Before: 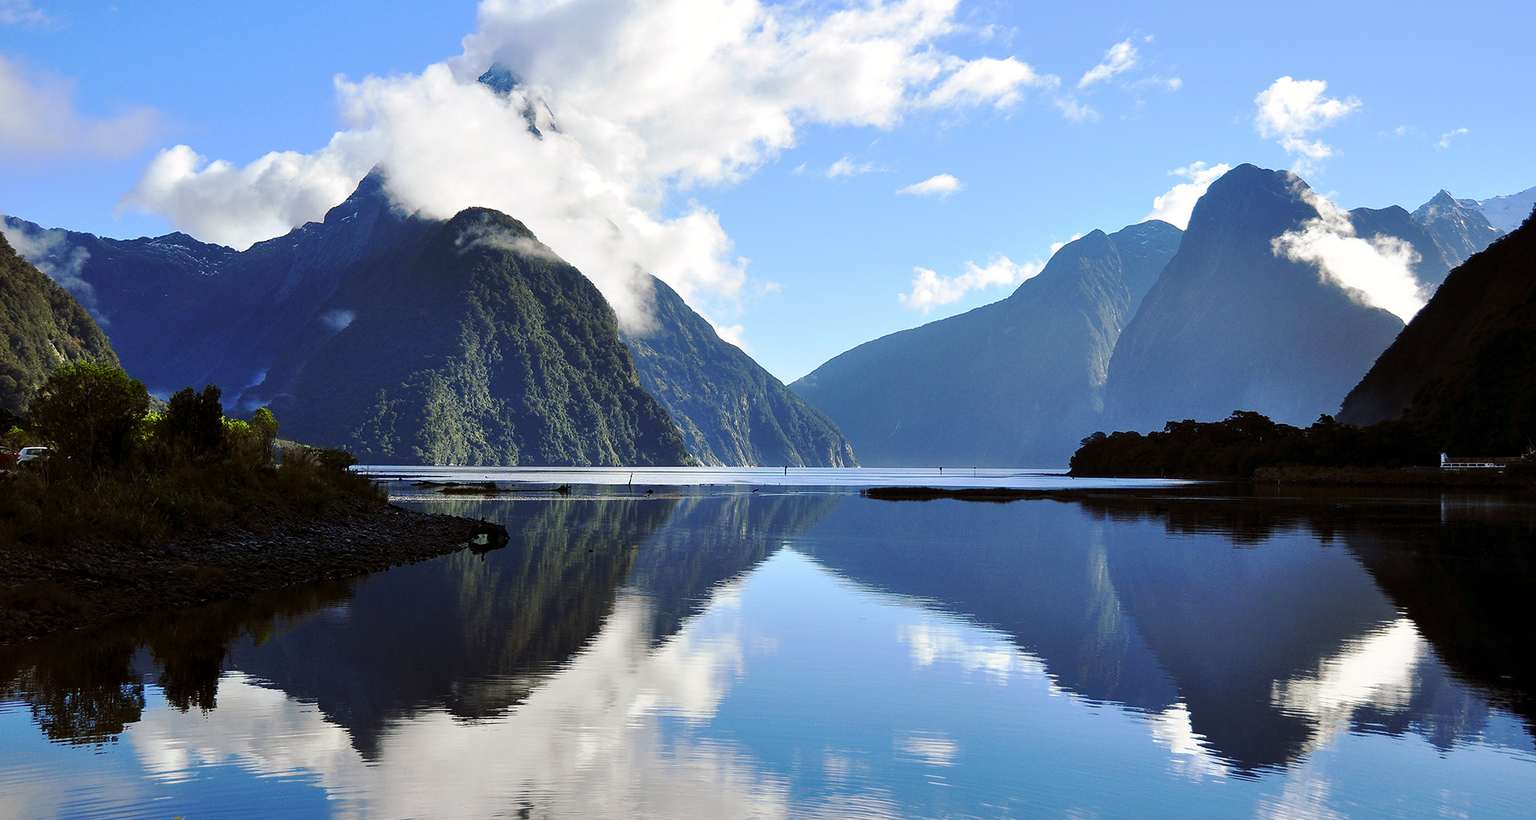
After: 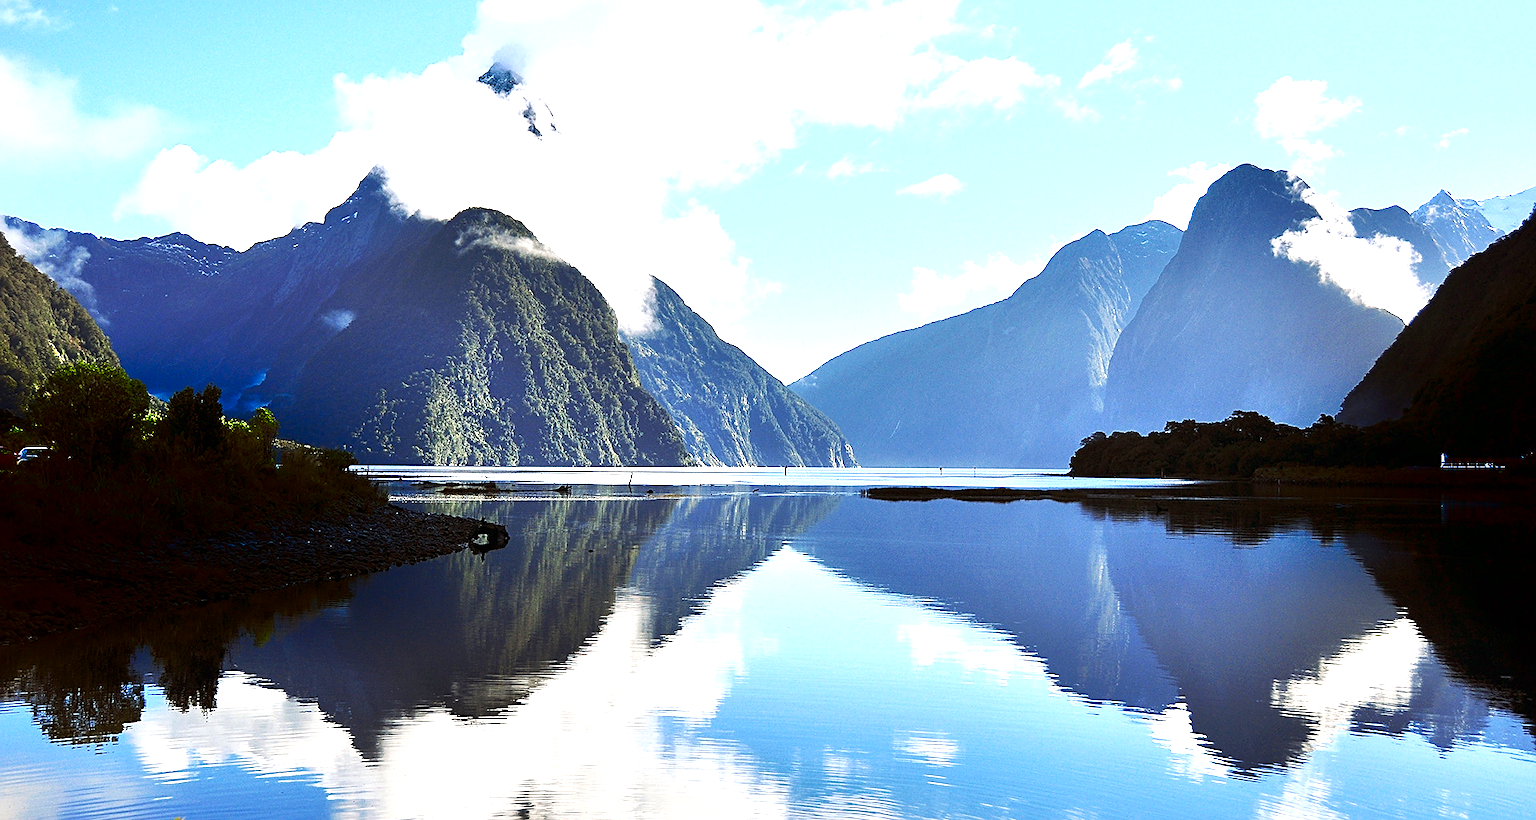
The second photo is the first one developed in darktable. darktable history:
shadows and highlights: shadows -88.03, highlights -35.45, shadows color adjustment 99.15%, highlights color adjustment 0%, soften with gaussian
exposure: black level correction 0, exposure 1.2 EV, compensate exposure bias true, compensate highlight preservation false
sharpen: on, module defaults
